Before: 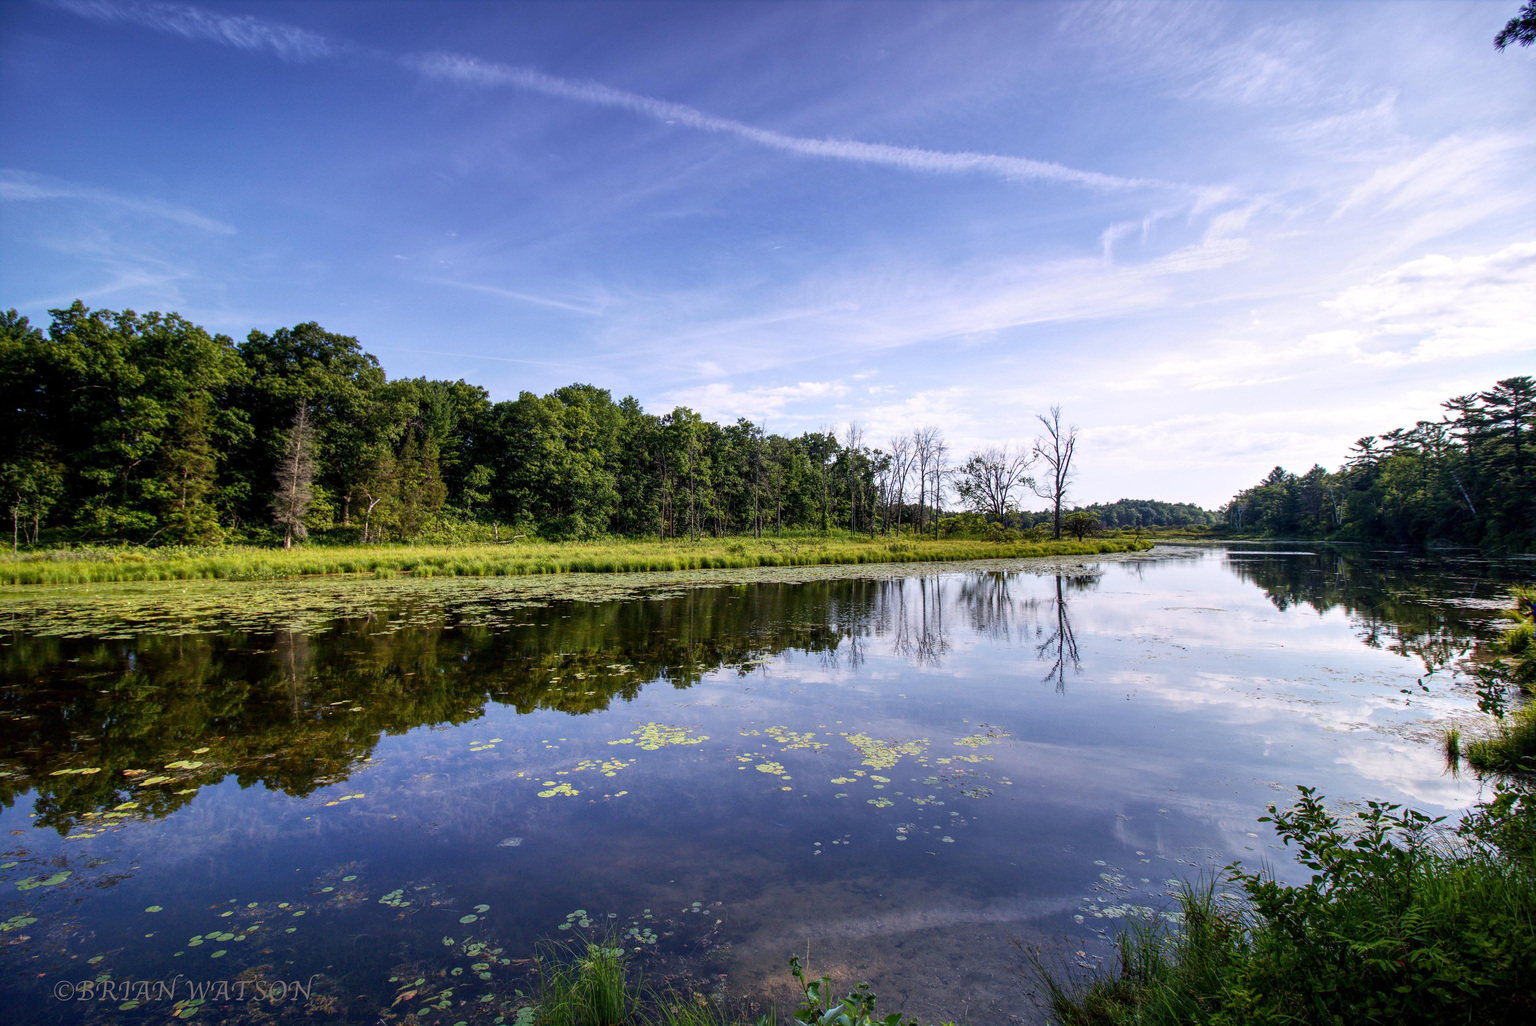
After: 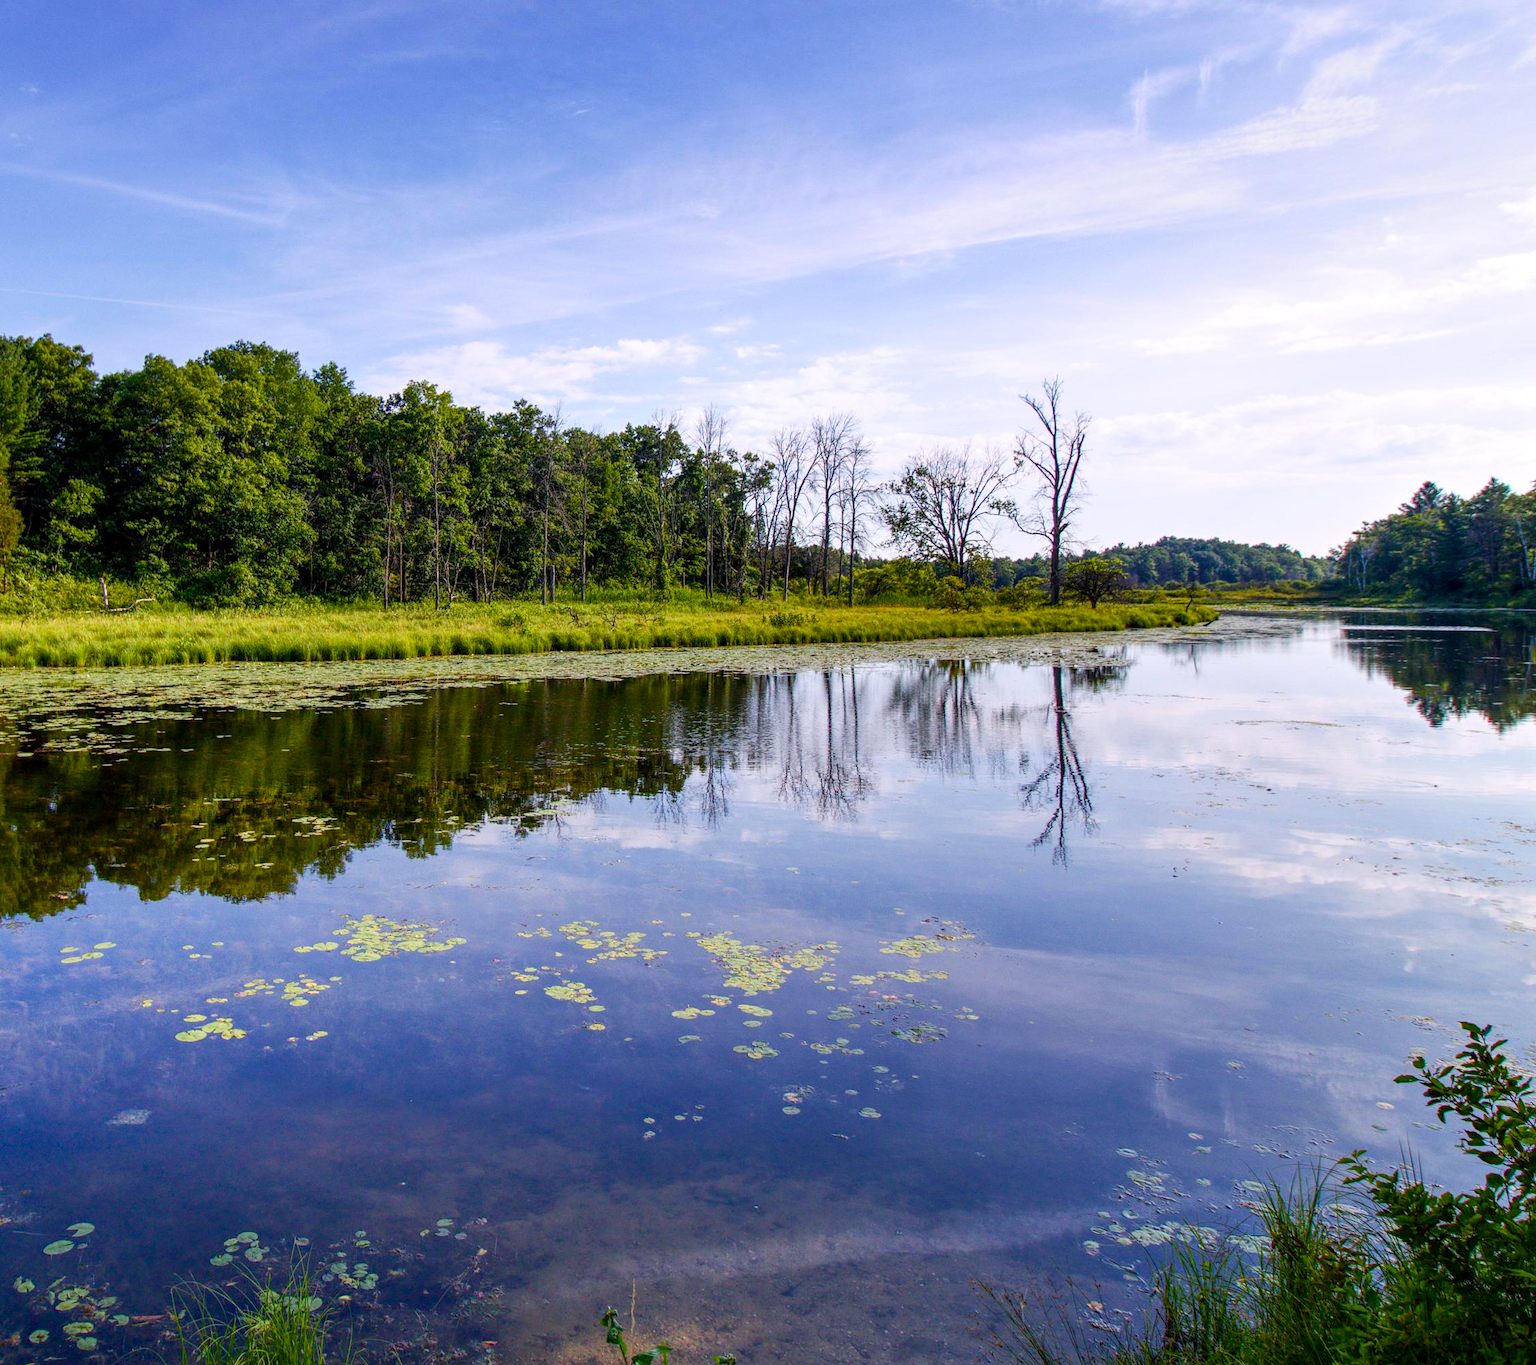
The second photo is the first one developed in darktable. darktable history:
crop and rotate: left 28.256%, top 17.734%, right 12.656%, bottom 3.573%
color balance rgb: perceptual saturation grading › global saturation 35%, perceptual saturation grading › highlights -30%, perceptual saturation grading › shadows 35%, perceptual brilliance grading › global brilliance 3%, perceptual brilliance grading › highlights -3%, perceptual brilliance grading › shadows 3%
